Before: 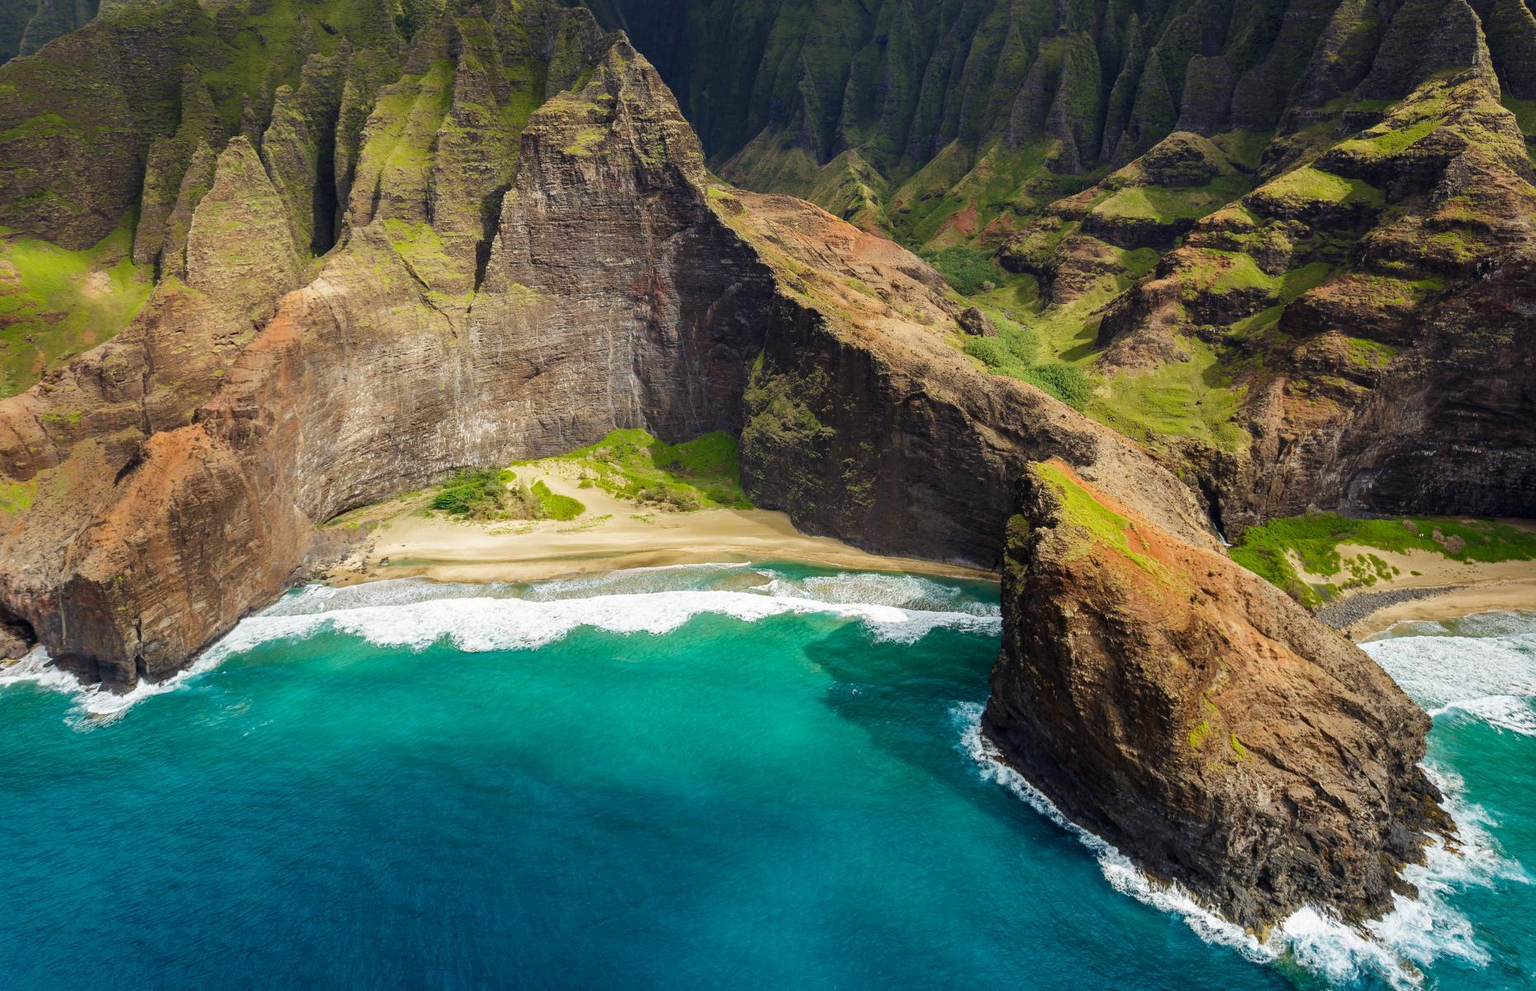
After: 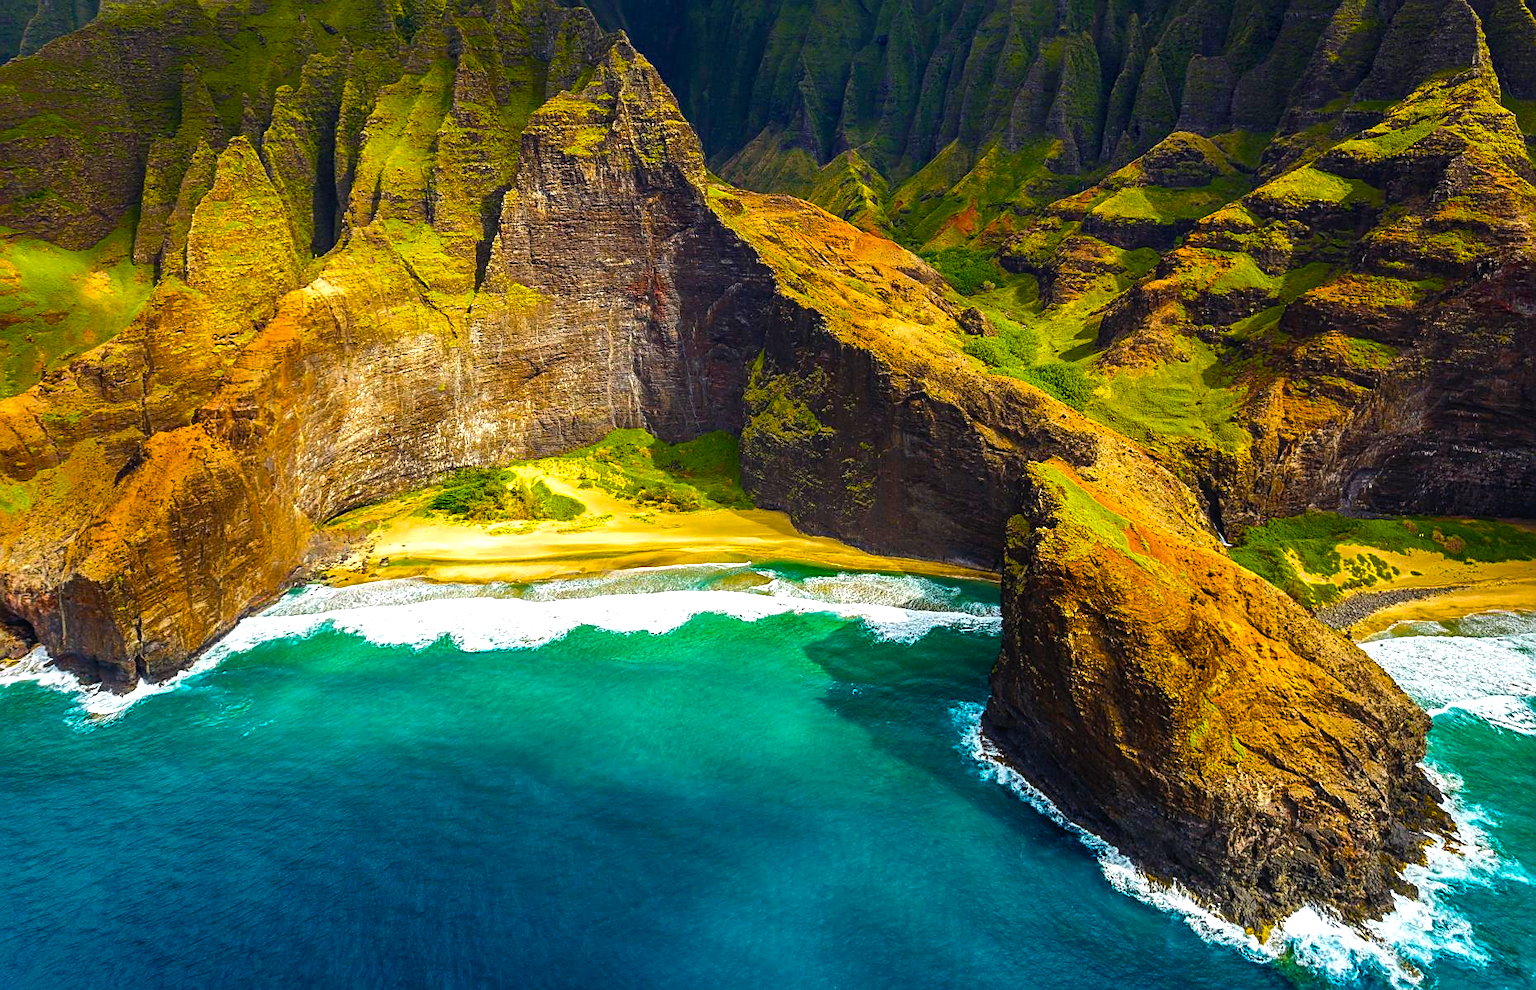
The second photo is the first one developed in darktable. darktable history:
local contrast: detail 110%
sharpen: on, module defaults
color balance rgb: perceptual saturation grading › global saturation 65.498%, perceptual saturation grading › highlights 49.758%, perceptual saturation grading › shadows 29.496%, perceptual brilliance grading › global brilliance 19.305%, perceptual brilliance grading › shadows -39.879%, global vibrance 20%
